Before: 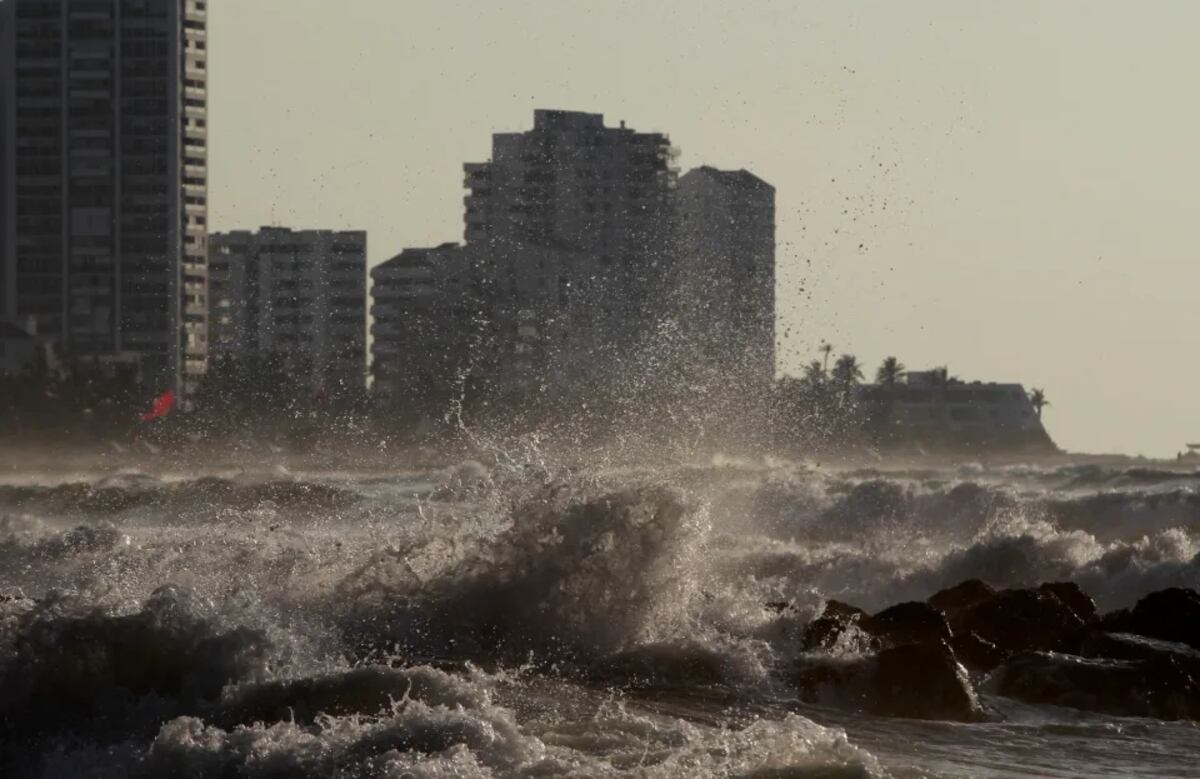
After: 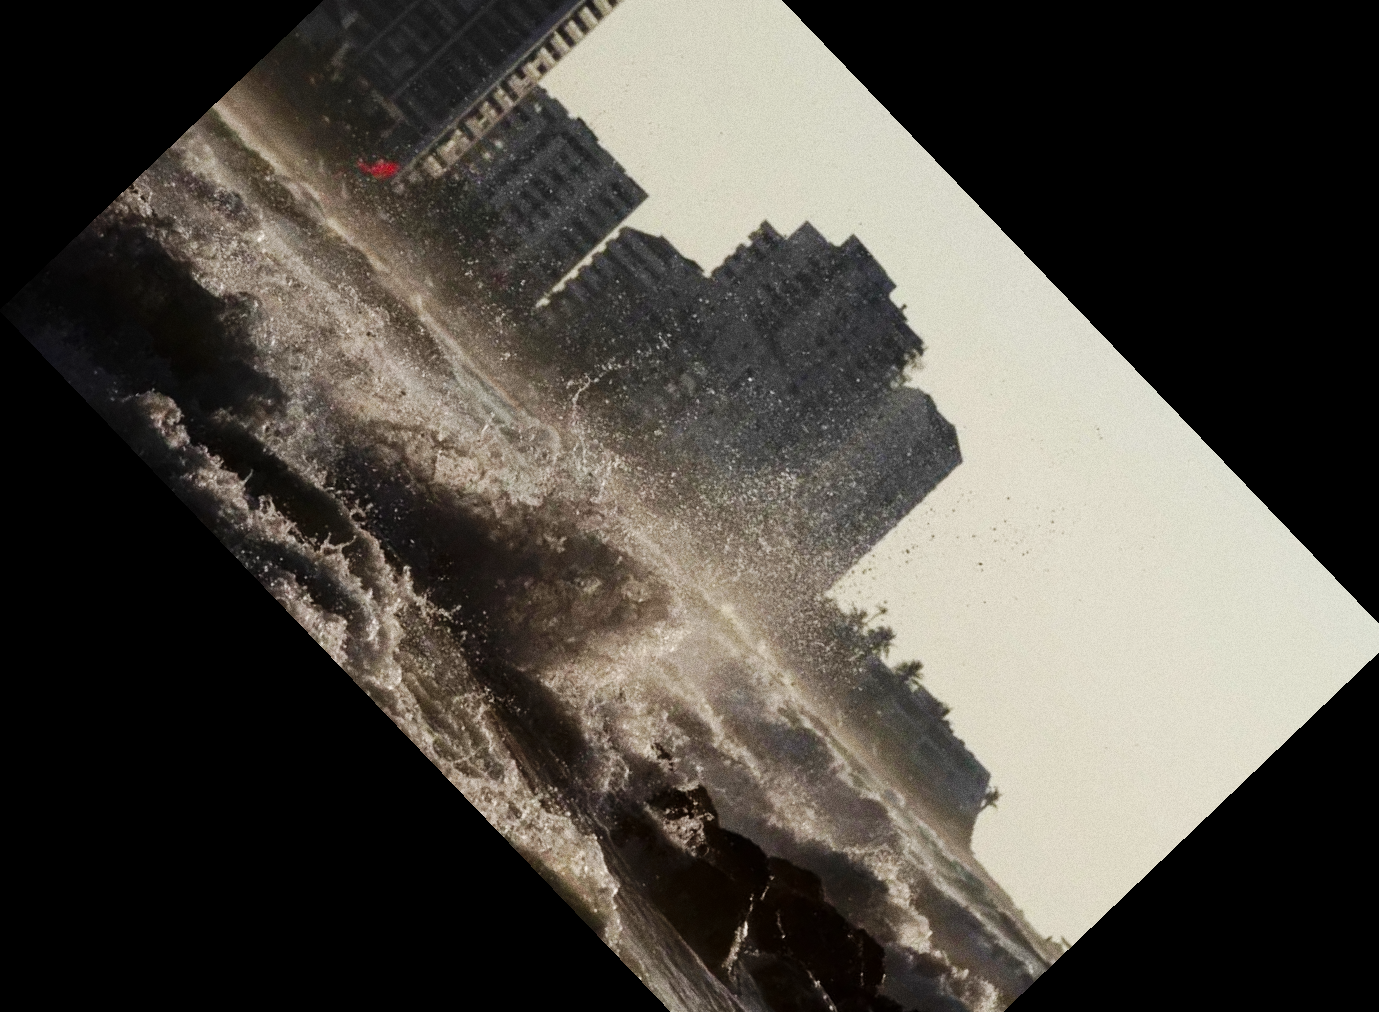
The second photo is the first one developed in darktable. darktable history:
base curve: curves: ch0 [(0, 0) (0.032, 0.025) (0.121, 0.166) (0.206, 0.329) (0.605, 0.79) (1, 1)], preserve colors none
grain: coarseness 9.61 ISO, strength 35.62%
crop and rotate: angle -46.26°, top 16.234%, right 0.912%, bottom 11.704%
